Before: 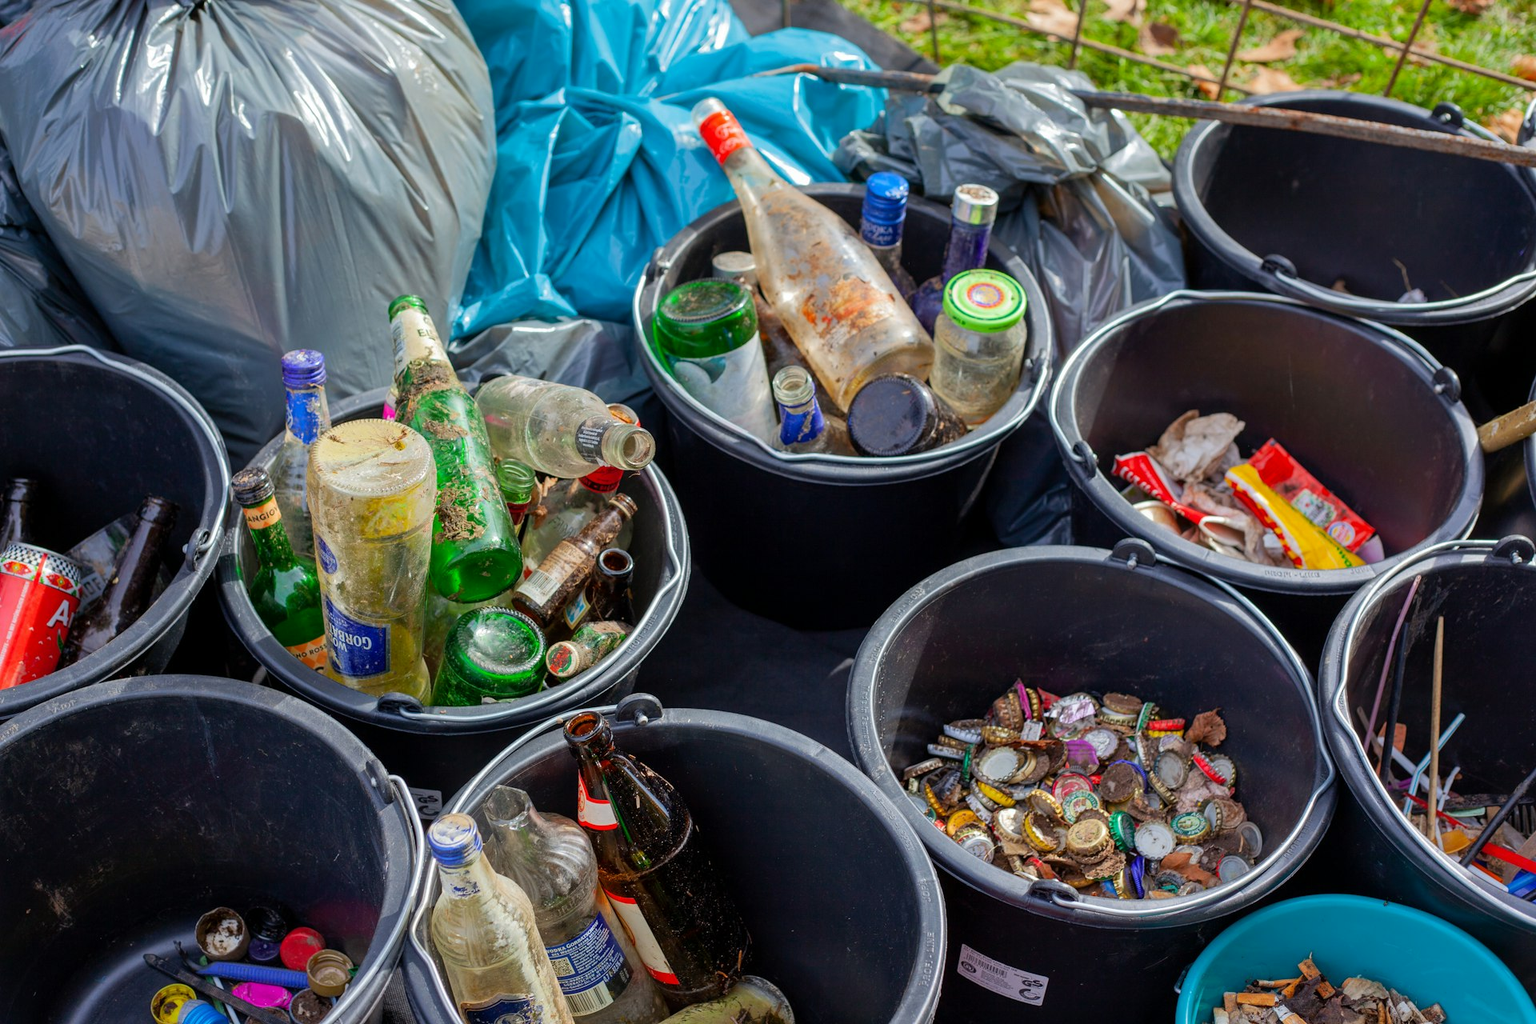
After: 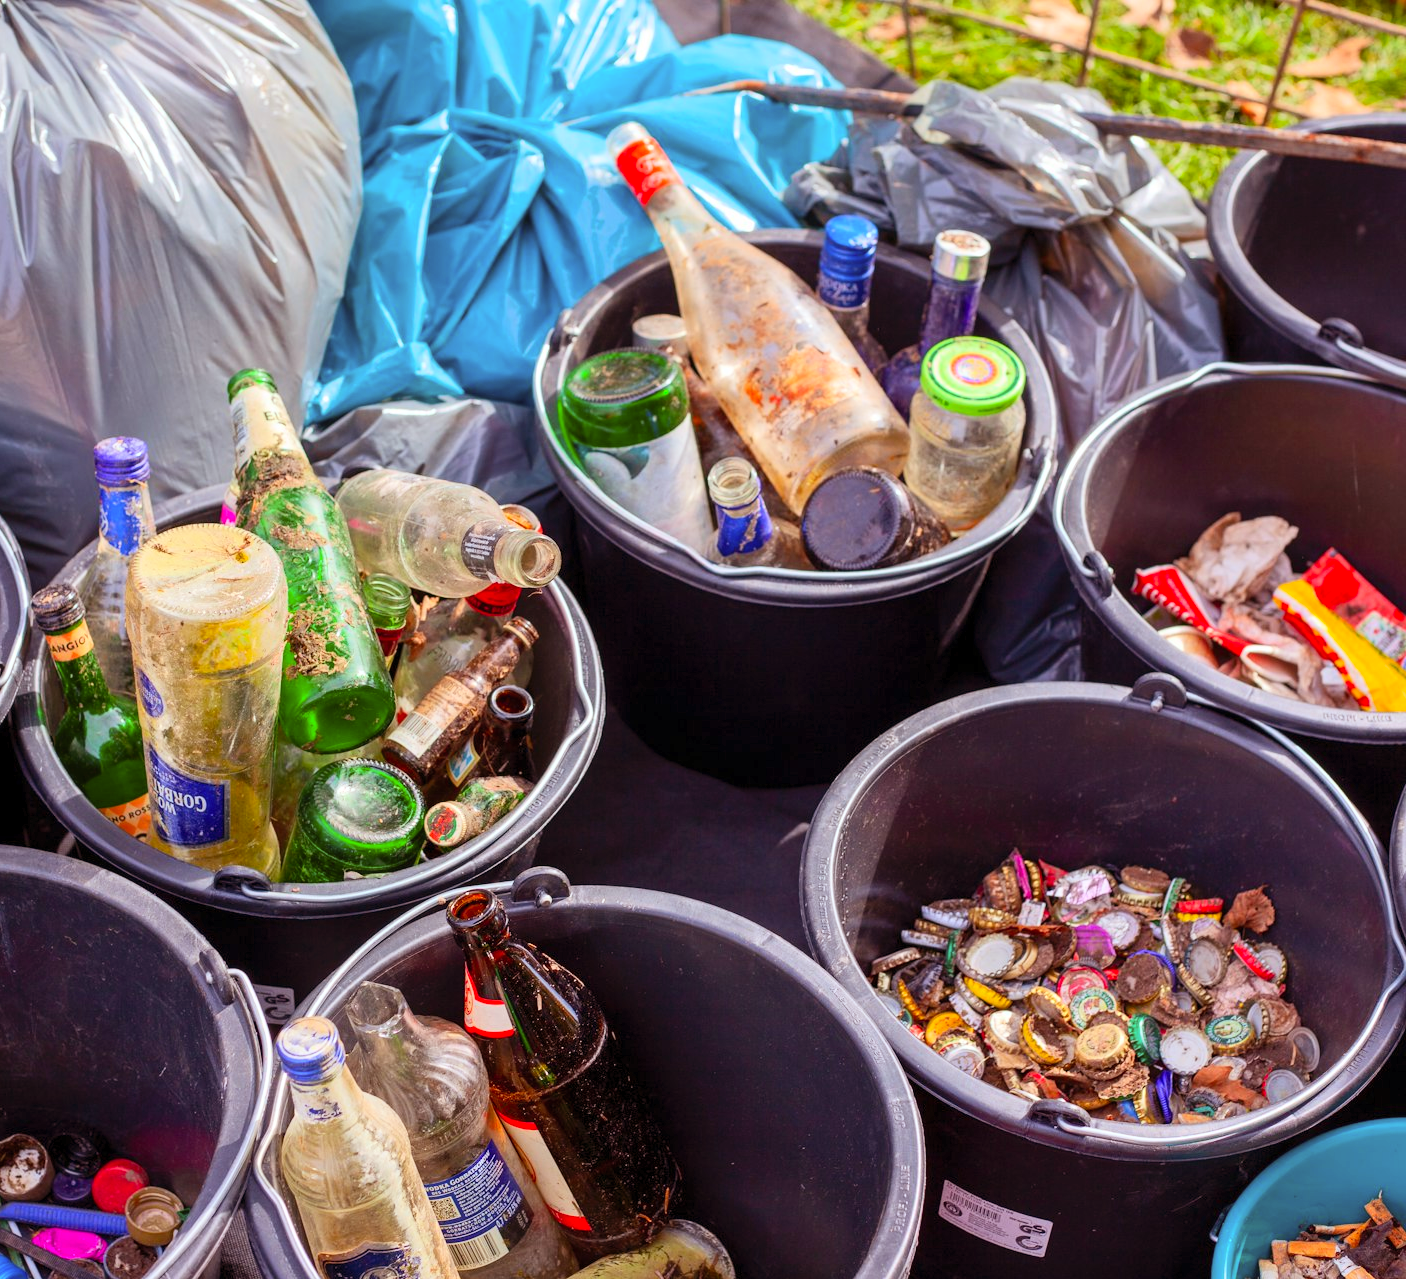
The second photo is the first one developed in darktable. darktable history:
contrast brightness saturation: contrast 0.2, brightness 0.16, saturation 0.22
rgb levels: mode RGB, independent channels, levels [[0, 0.474, 1], [0, 0.5, 1], [0, 0.5, 1]]
crop: left 13.443%, right 13.31%
